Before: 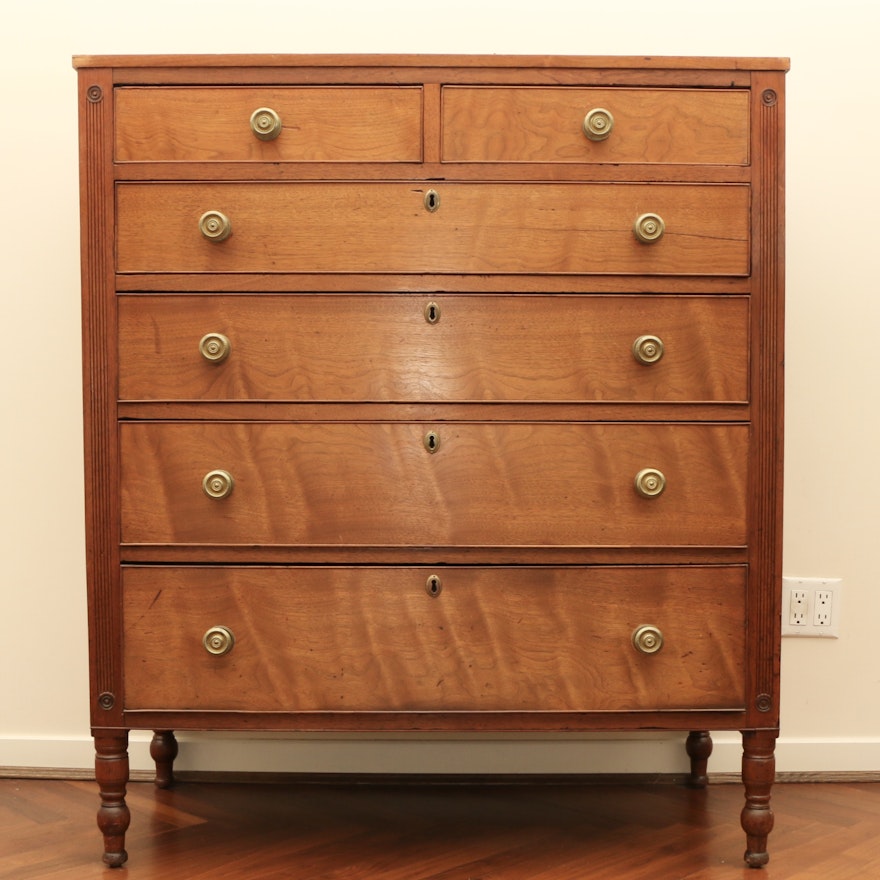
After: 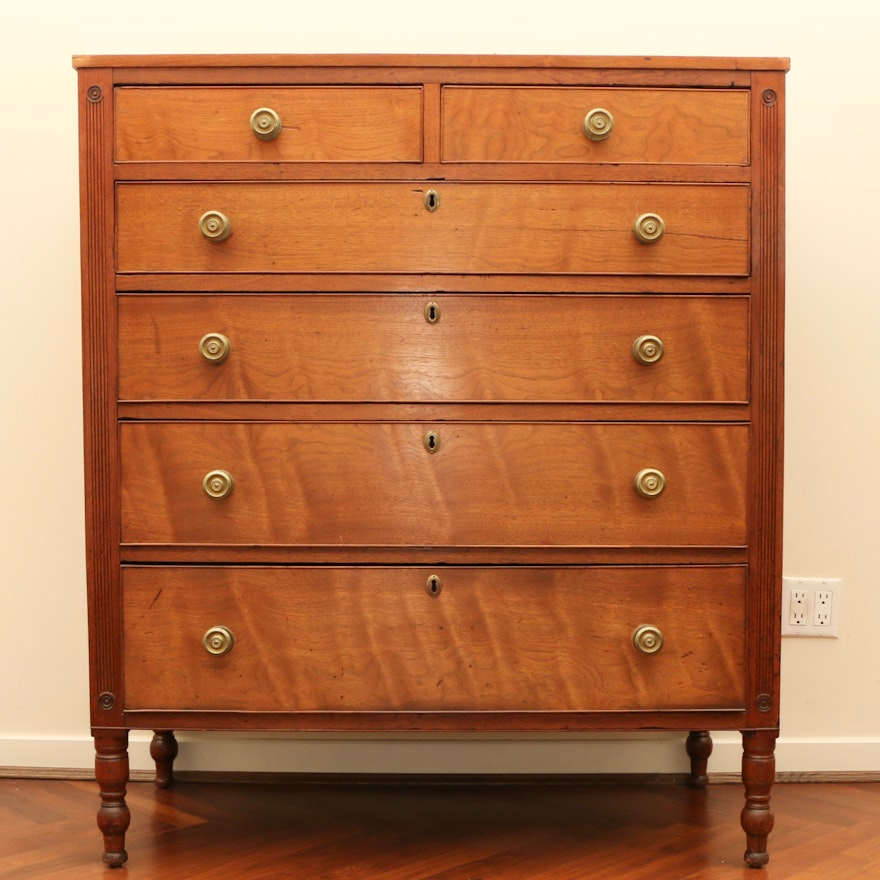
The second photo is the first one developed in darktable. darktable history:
color calibration: illuminant same as pipeline (D50), adaptation XYZ, x 0.345, y 0.358, temperature 5015.85 K
